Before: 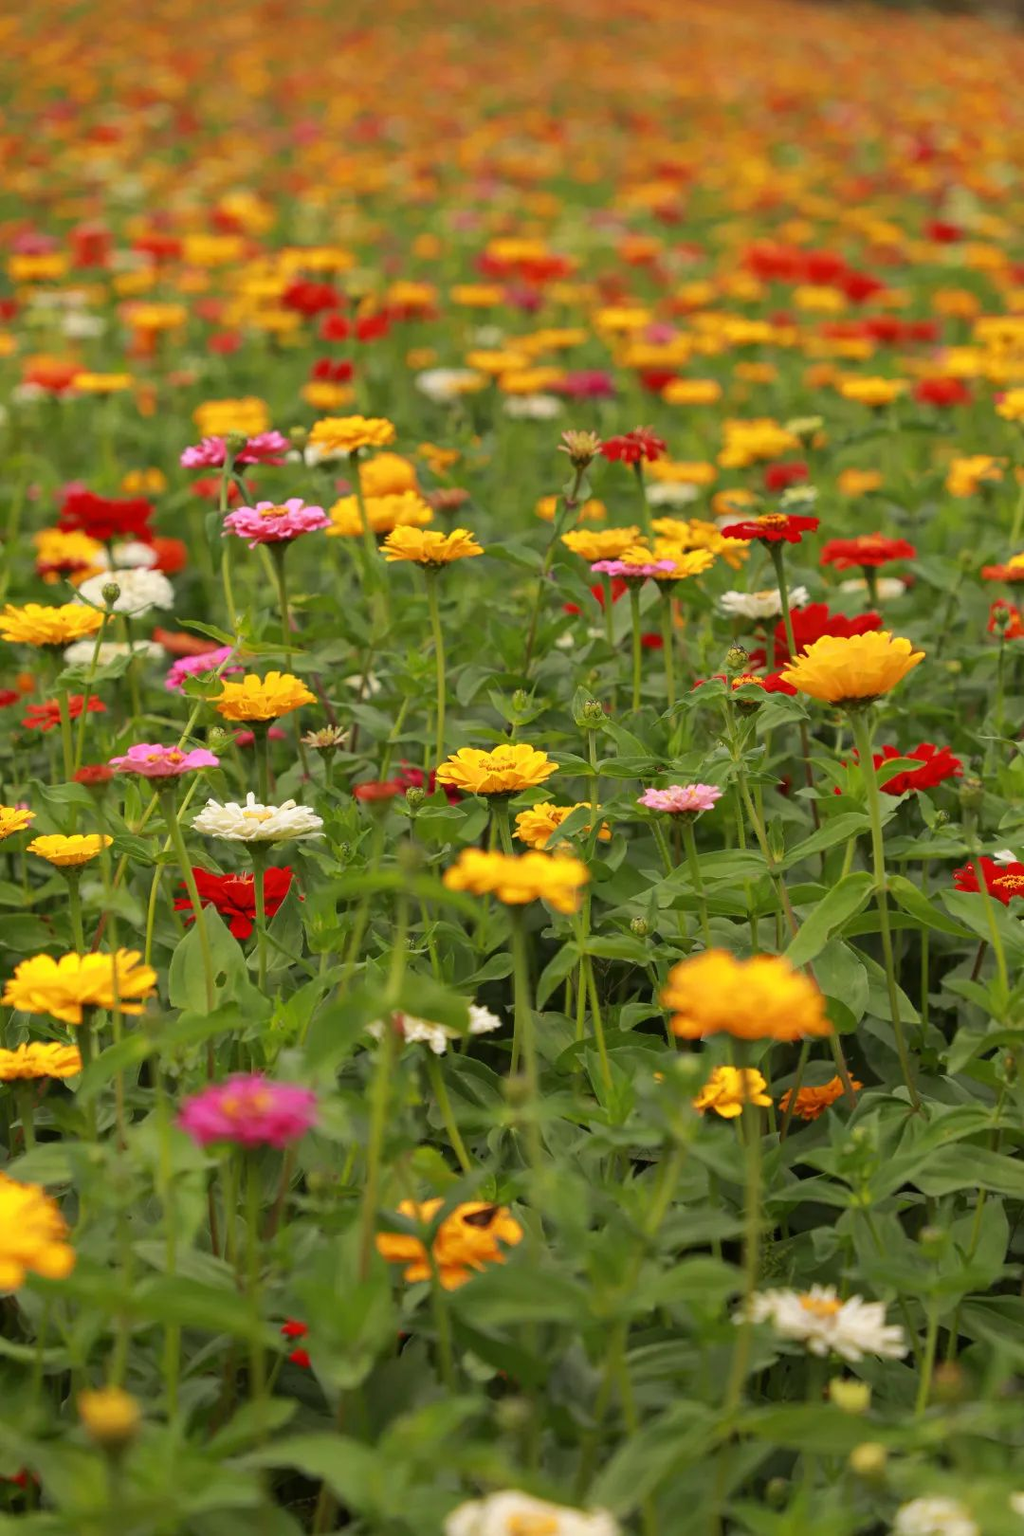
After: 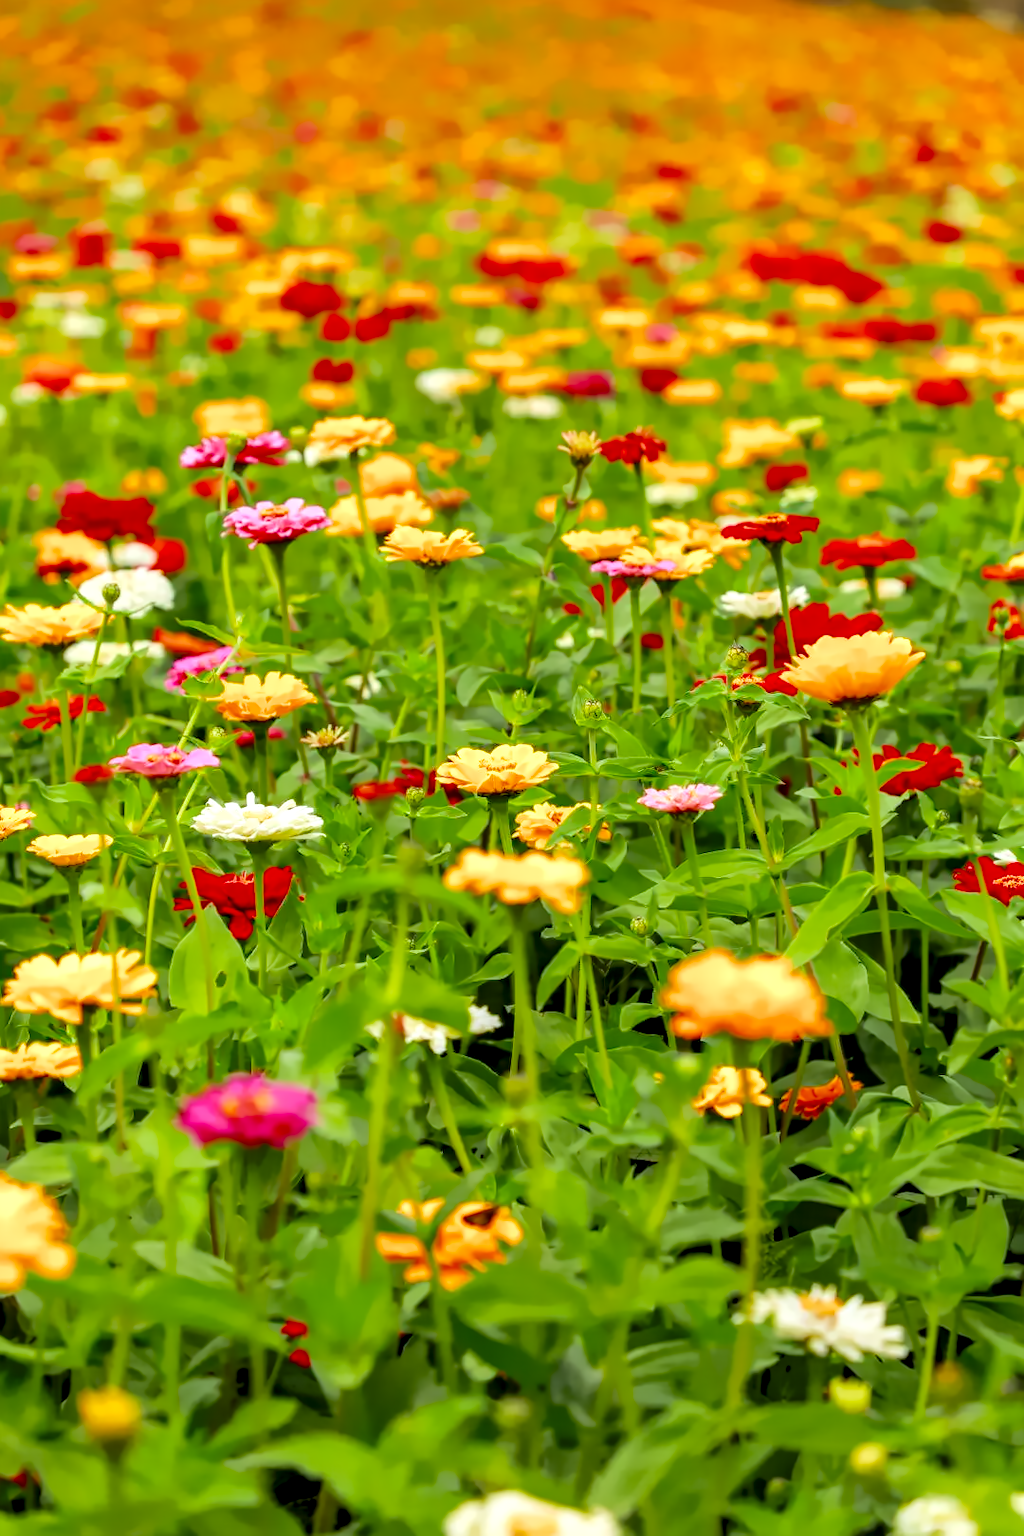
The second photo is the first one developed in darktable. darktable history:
local contrast: detail 160%
color calibration: illuminant Planckian (black body), adaptation linear Bradford (ICC v4), x 0.361, y 0.366, temperature 4511.61 K, saturation algorithm version 1 (2020)
color balance: contrast 8.5%, output saturation 105%
denoise (profiled): preserve shadows 1.31, scattering 0.016, a [-1, 0, 0], mode non-local means auto, compensate highlight preservation false
exposure: exposure 1 EV, compensate highlight preservation false
filmic rgb: black relative exposure -8.79 EV, white relative exposure 4.98 EV, threshold 6 EV, target black luminance 0%, hardness 3.77, latitude 66.34%, contrast 0.822, highlights saturation mix 10%, shadows ↔ highlights balance 20%, add noise in highlights 0.1, color science v4 (2020), iterations of high-quality reconstruction 0, type of noise poissonian, enable highlight reconstruction true
